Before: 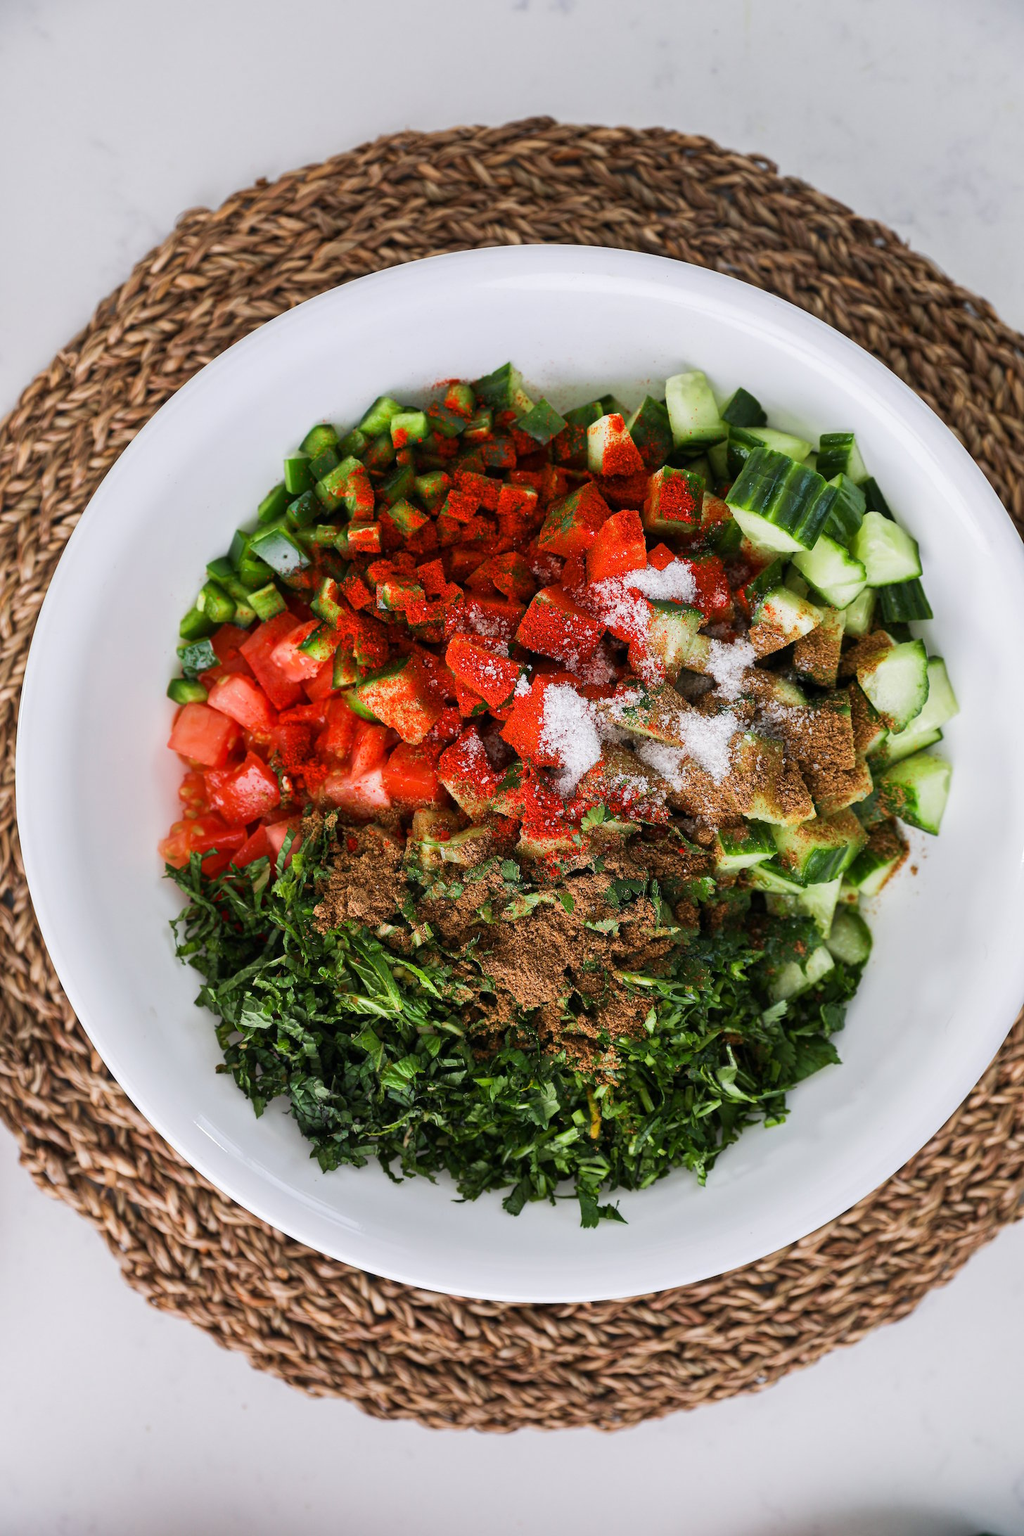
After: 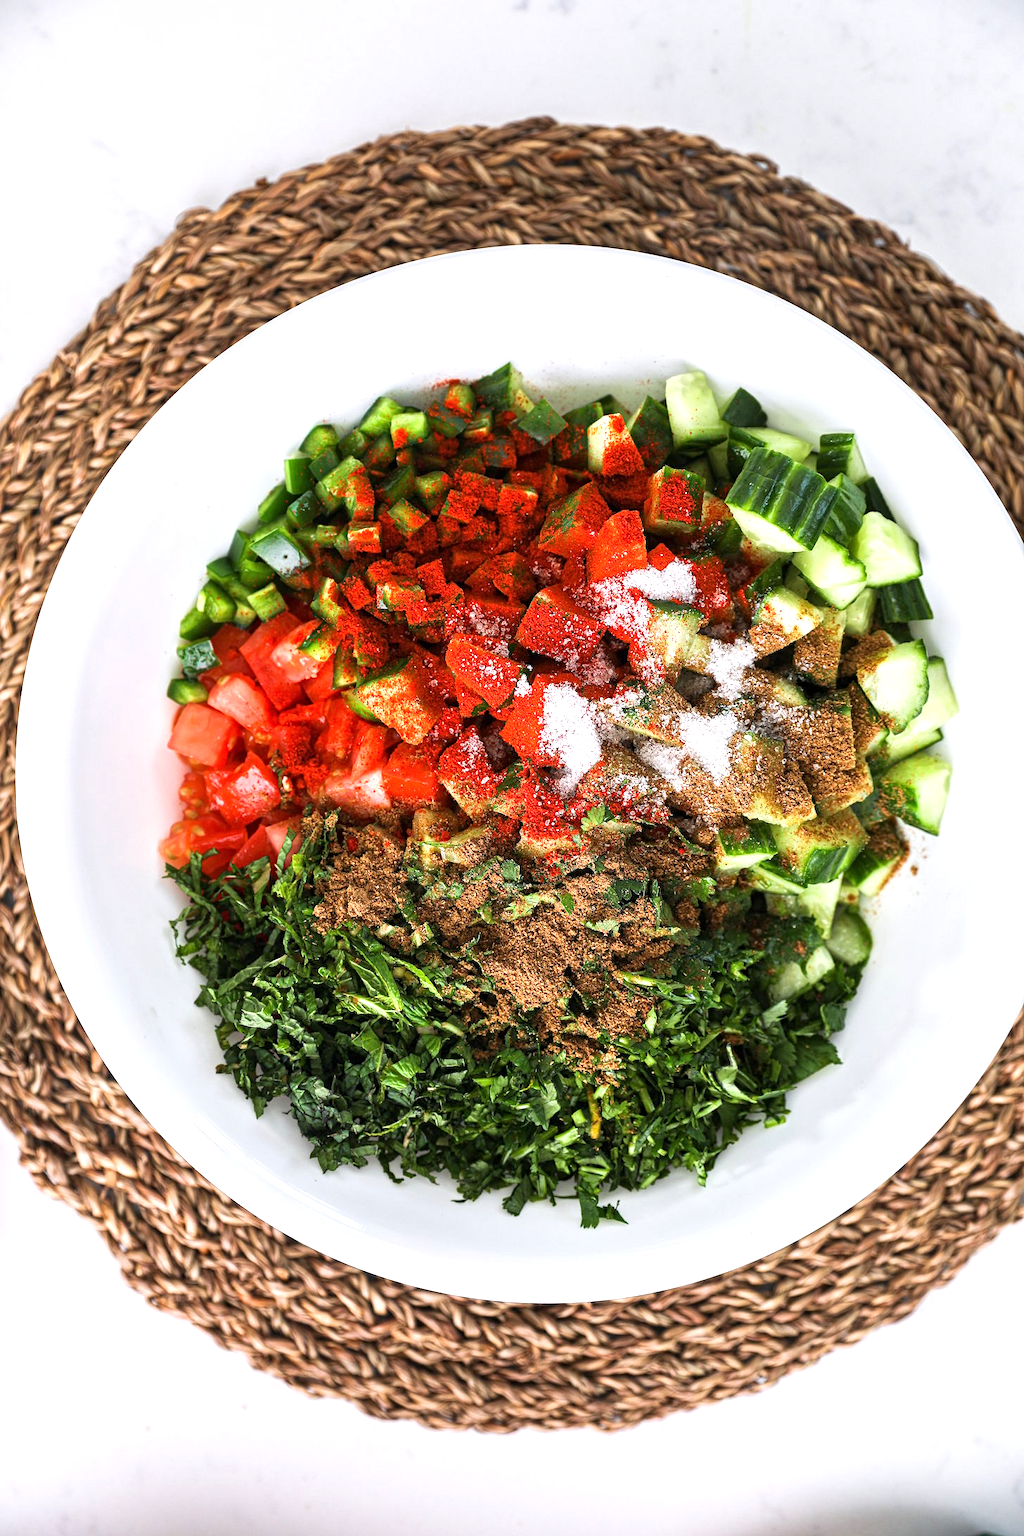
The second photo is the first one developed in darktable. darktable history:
contrast equalizer: y [[0.5, 0.5, 0.5, 0.512, 0.552, 0.62], [0.5 ×6], [0.5 ×4, 0.504, 0.553], [0 ×6], [0 ×6]]
exposure: black level correction 0, exposure 0.68 EV, compensate exposure bias true, compensate highlight preservation false
